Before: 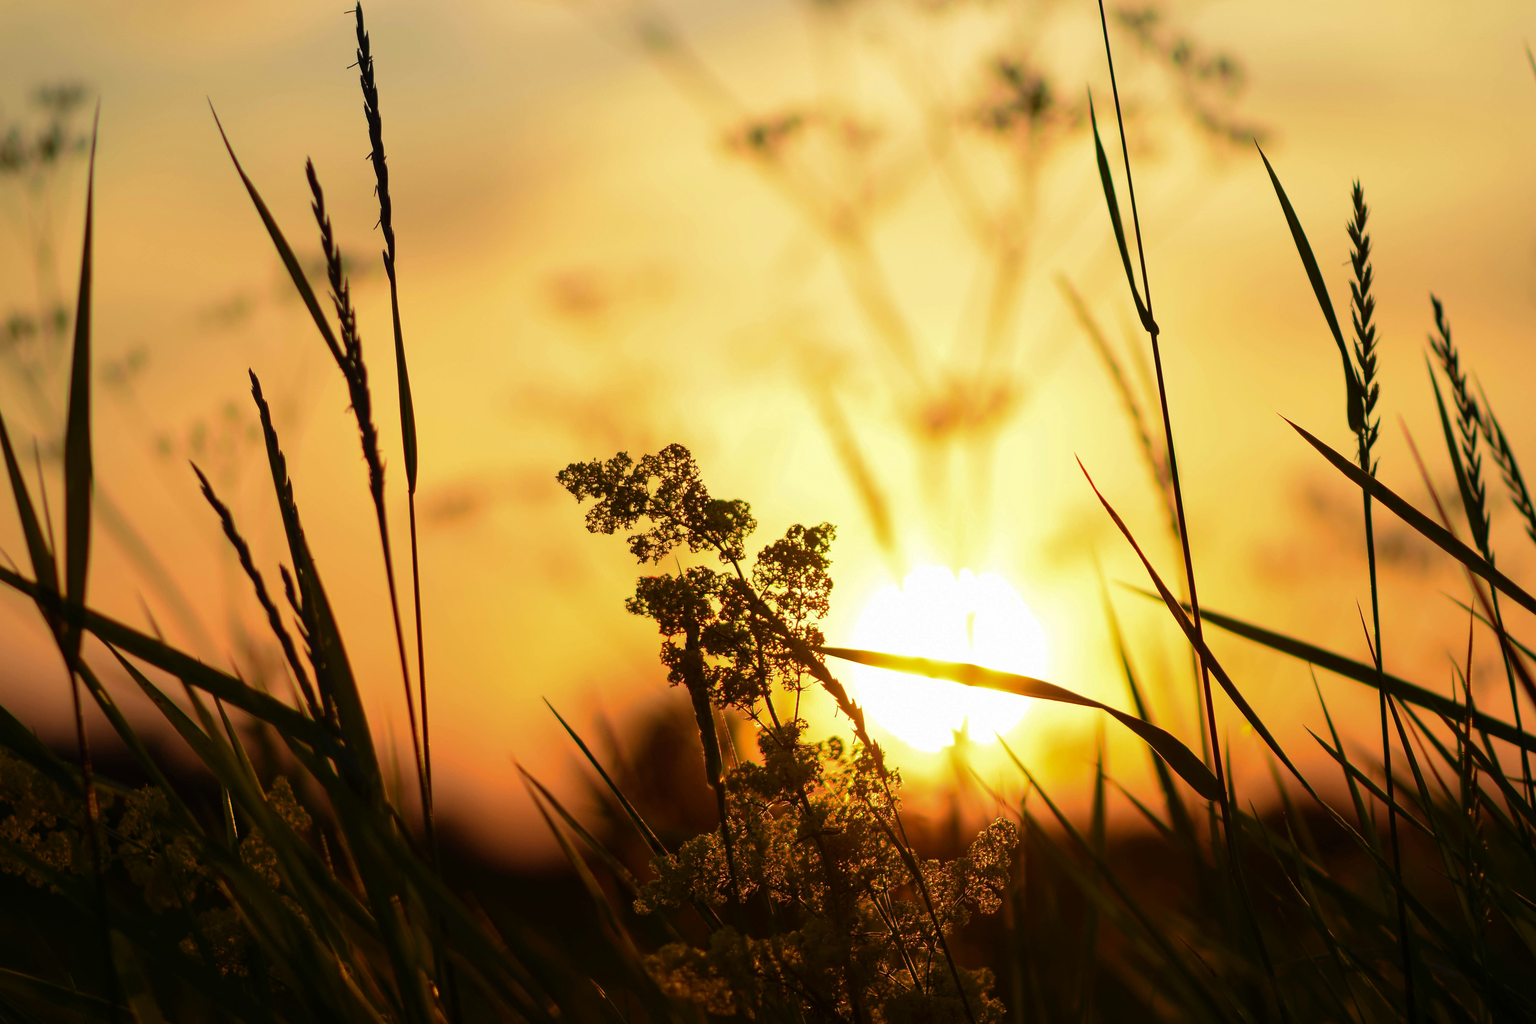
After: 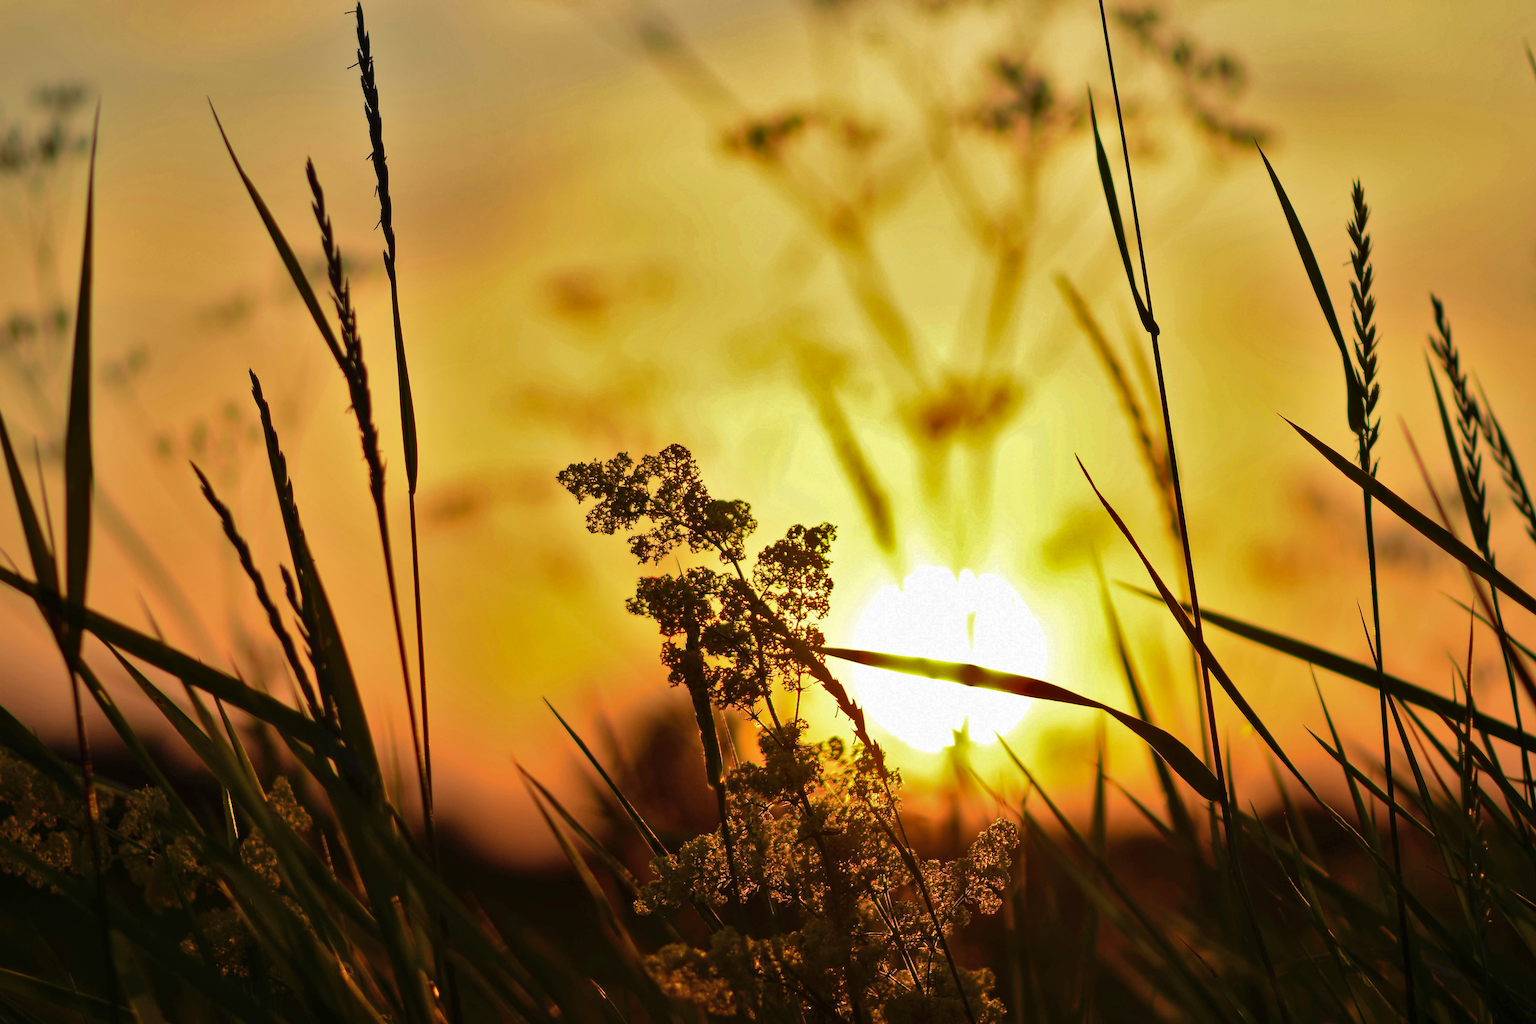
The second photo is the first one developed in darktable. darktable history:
shadows and highlights: radius 119.49, shadows 41.96, highlights -61.74, soften with gaussian
